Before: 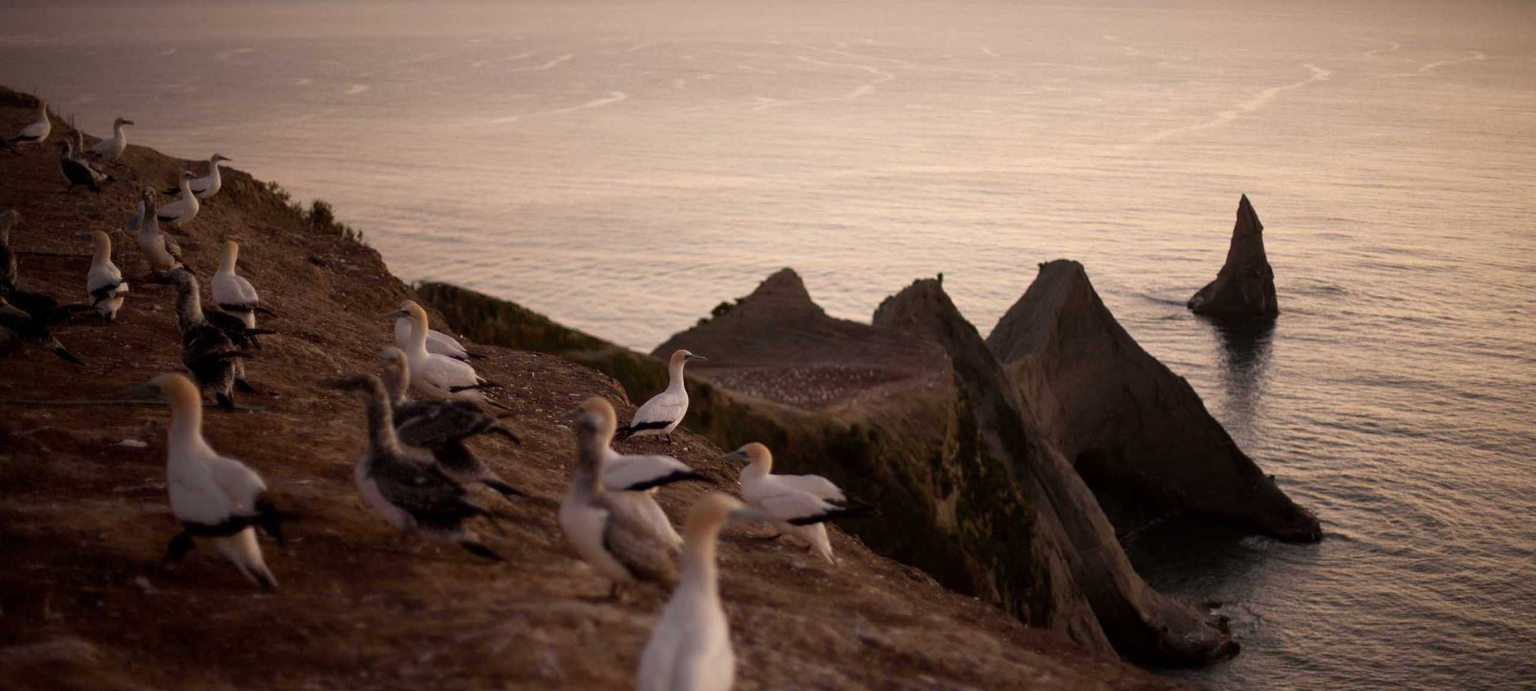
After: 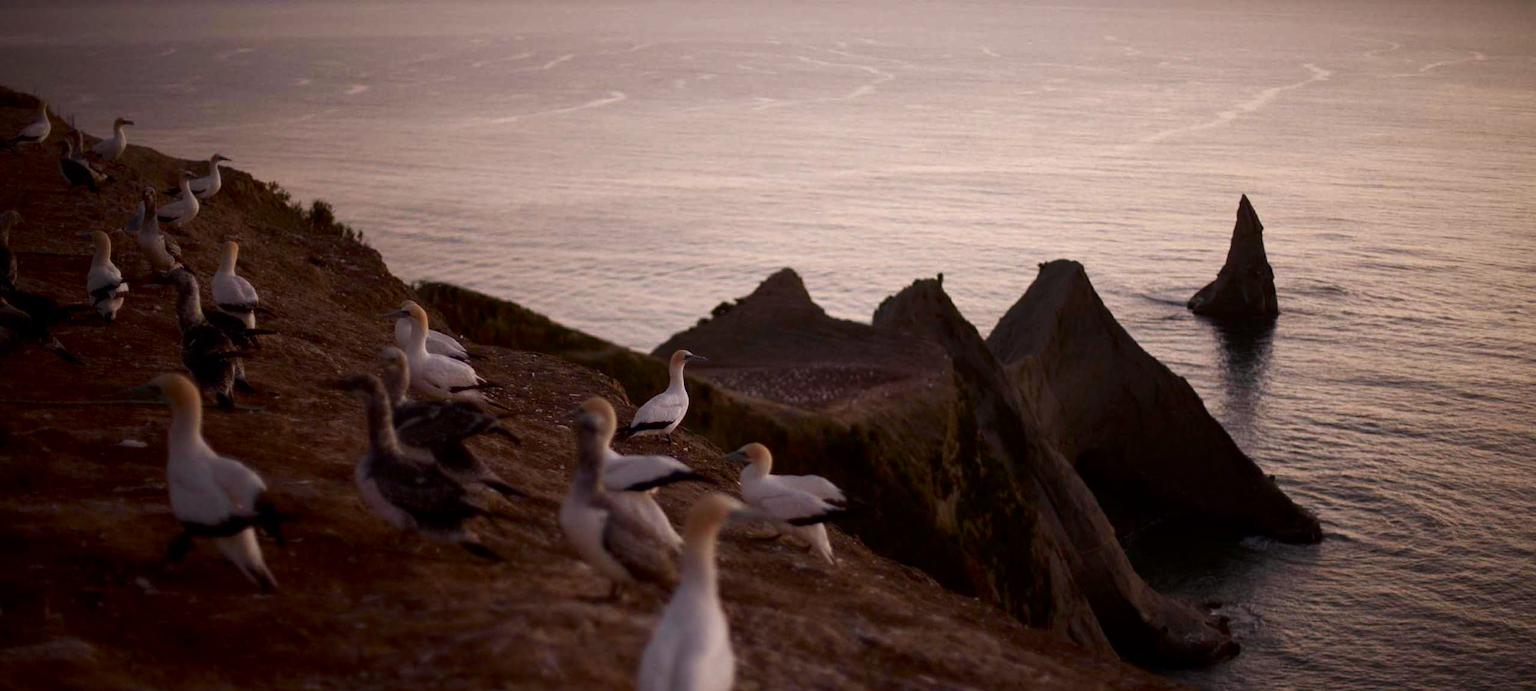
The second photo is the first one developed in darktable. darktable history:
color calibration: illuminant as shot in camera, x 0.358, y 0.373, temperature 4628.91 K
contrast brightness saturation: contrast 0.07, brightness -0.13, saturation 0.06
